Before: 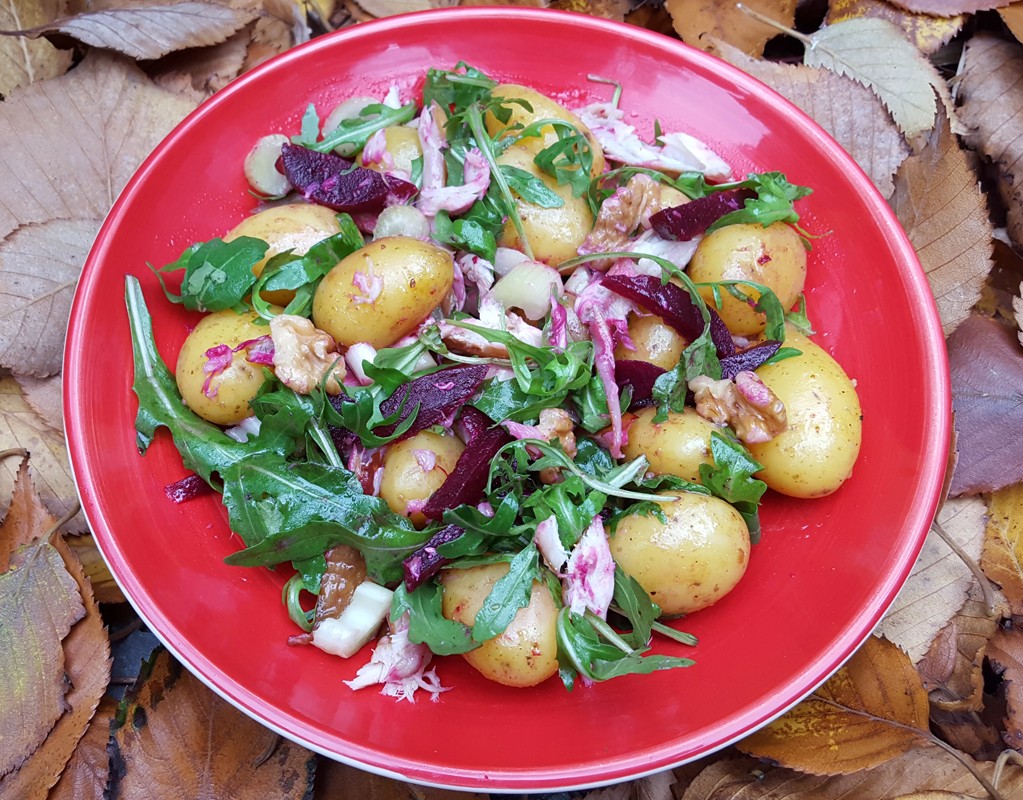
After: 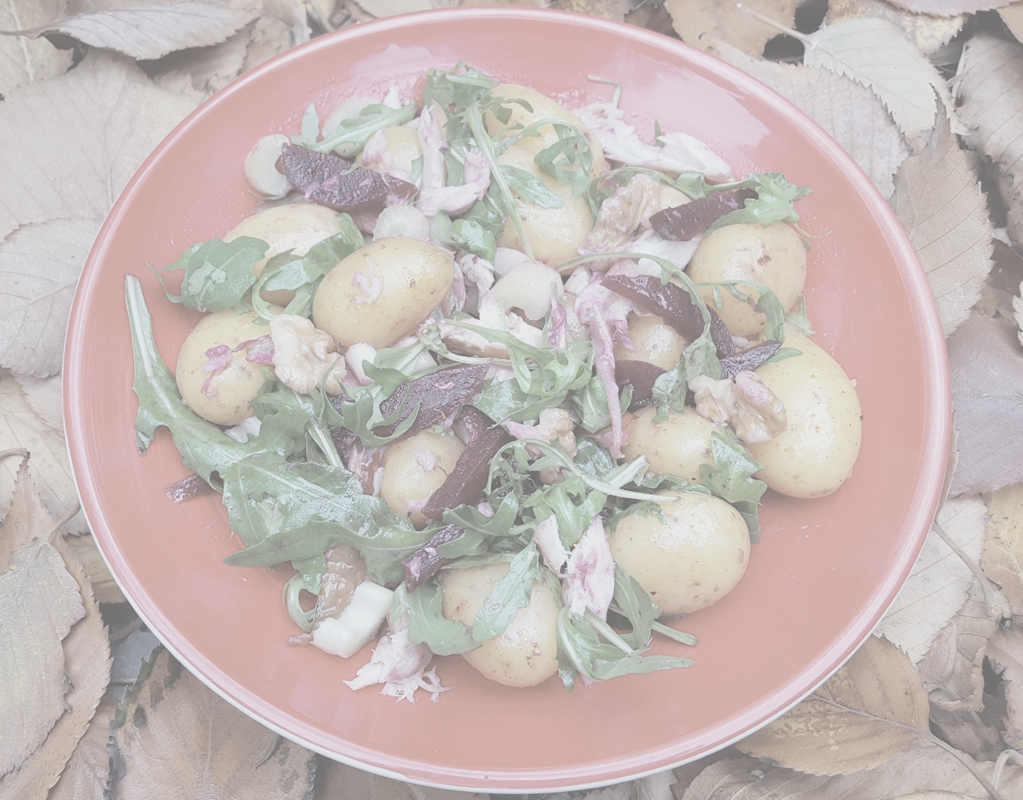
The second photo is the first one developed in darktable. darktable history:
contrast brightness saturation: contrast -0.321, brightness 0.736, saturation -0.791
